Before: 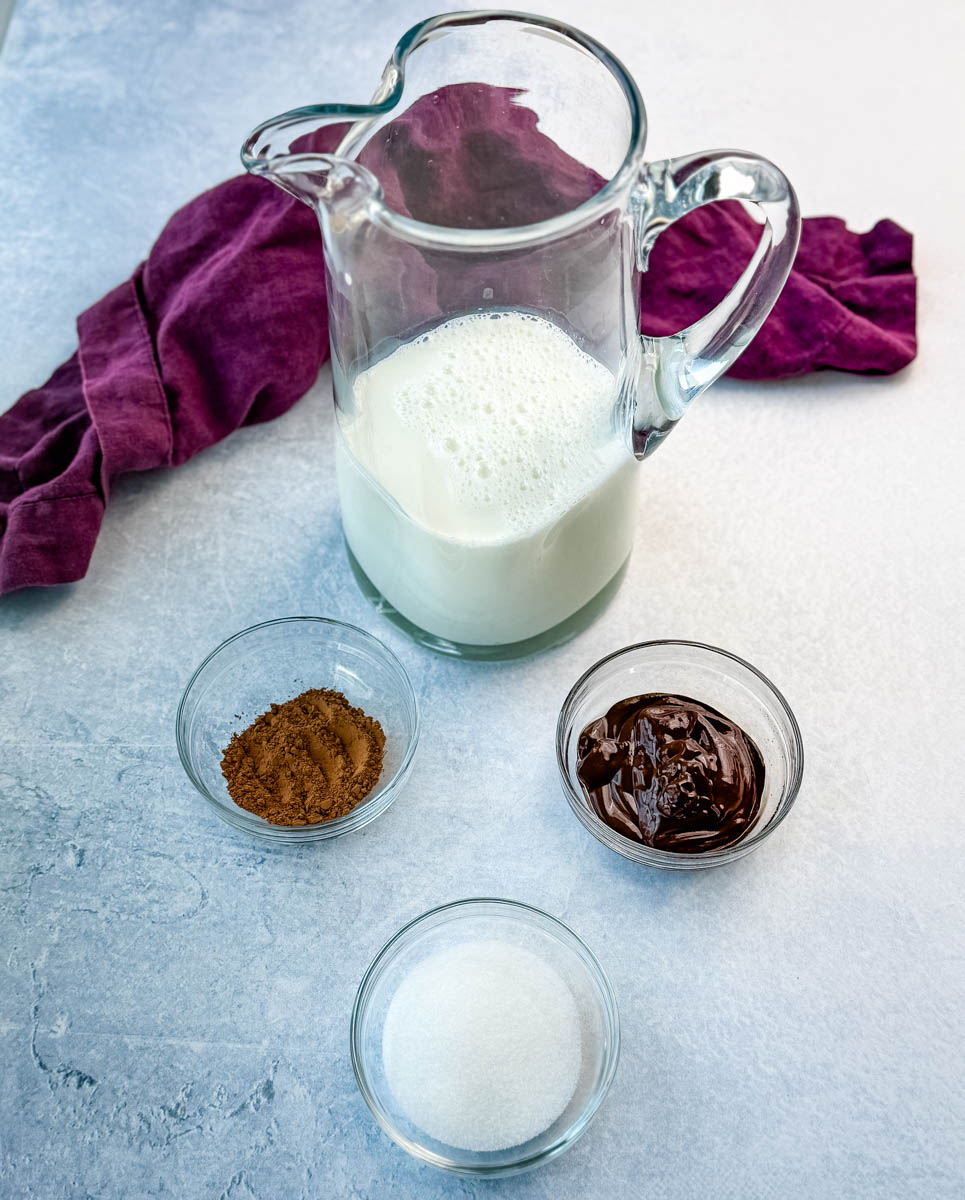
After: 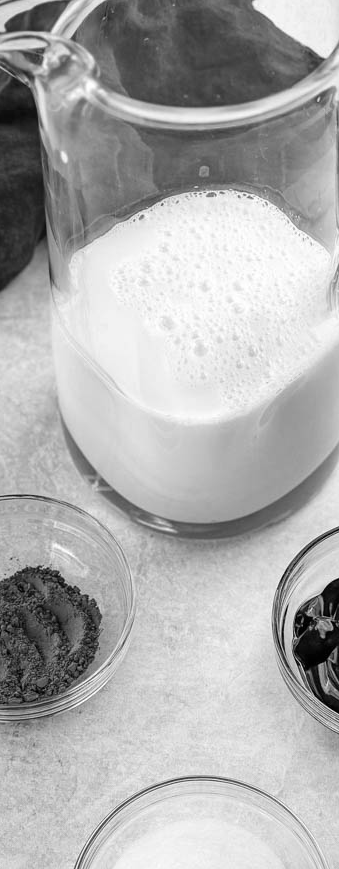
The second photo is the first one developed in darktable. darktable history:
color contrast: green-magenta contrast 0, blue-yellow contrast 0
crop and rotate: left 29.476%, top 10.214%, right 35.32%, bottom 17.333%
